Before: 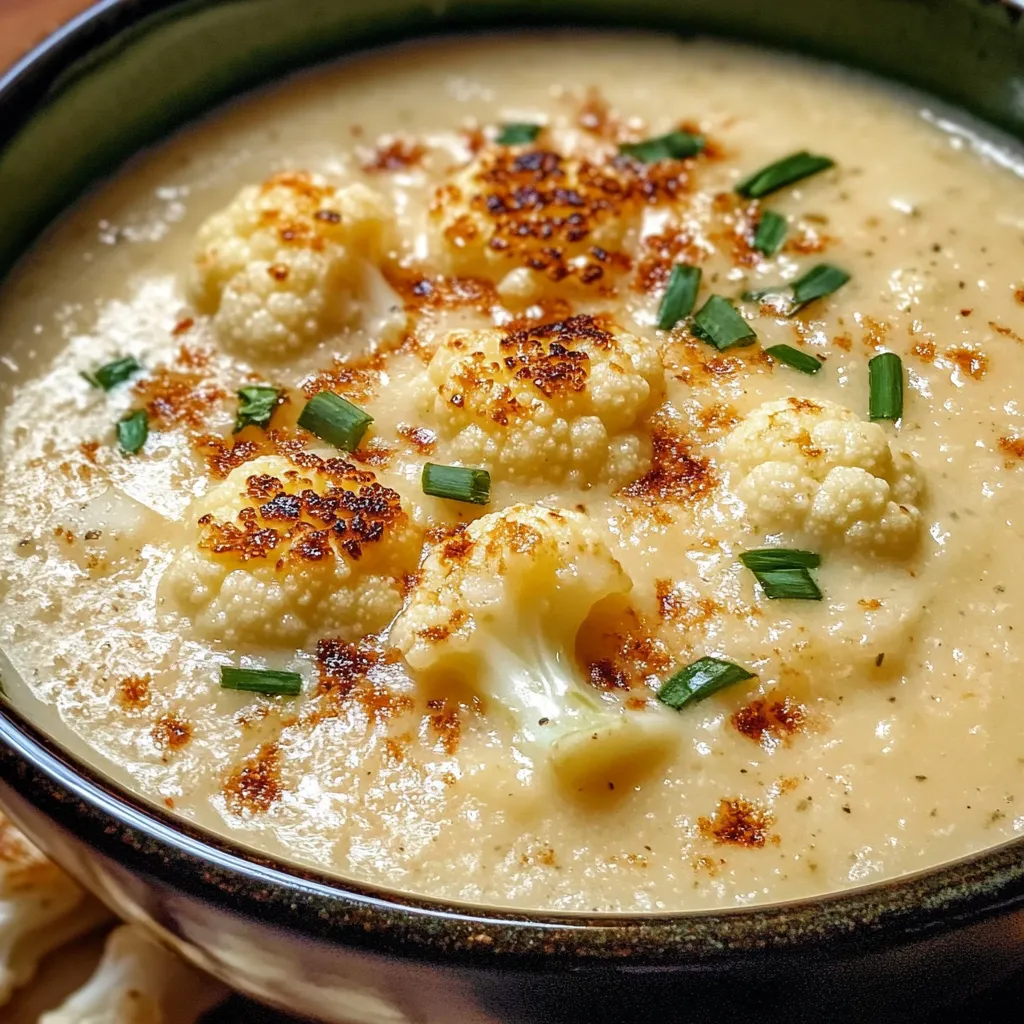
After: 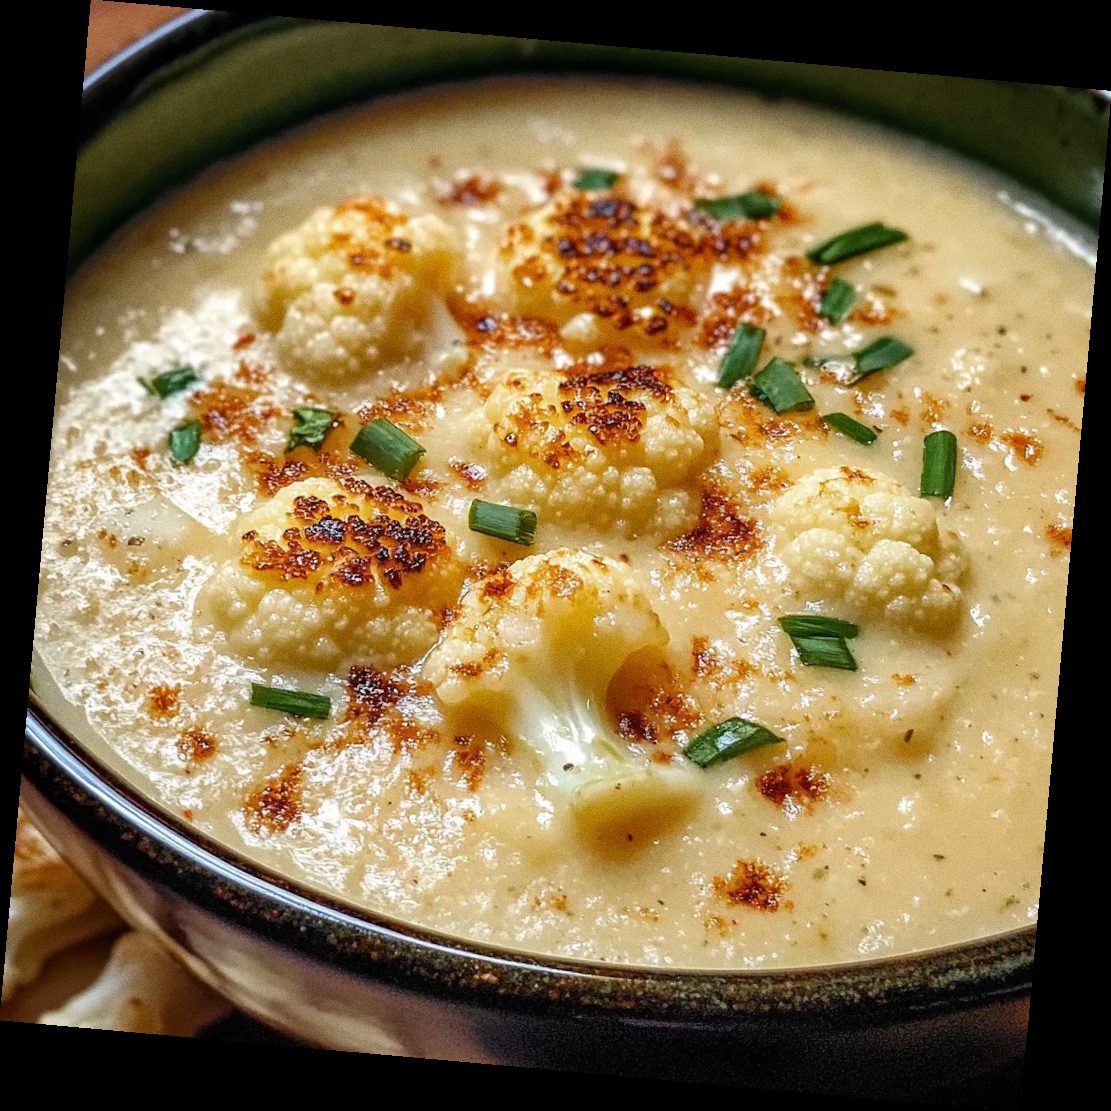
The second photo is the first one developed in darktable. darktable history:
rotate and perspective: rotation 5.12°, automatic cropping off
grain: coarseness 0.09 ISO
